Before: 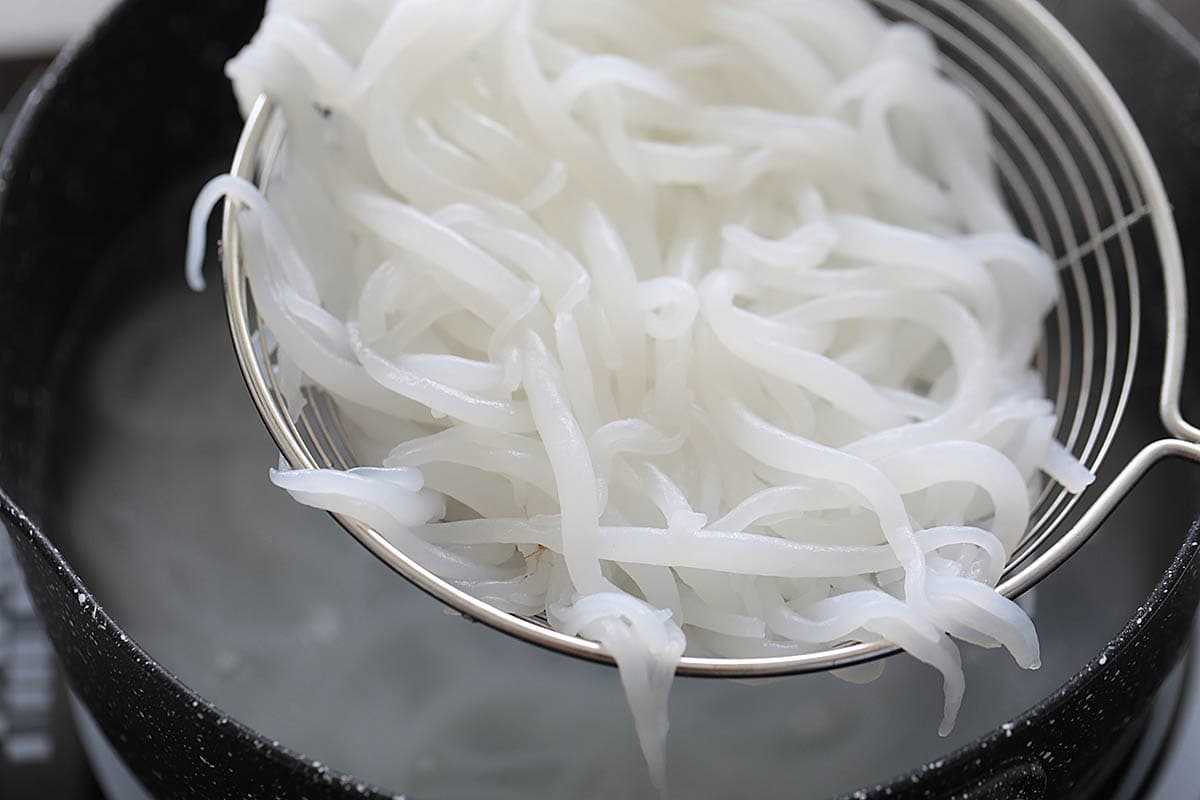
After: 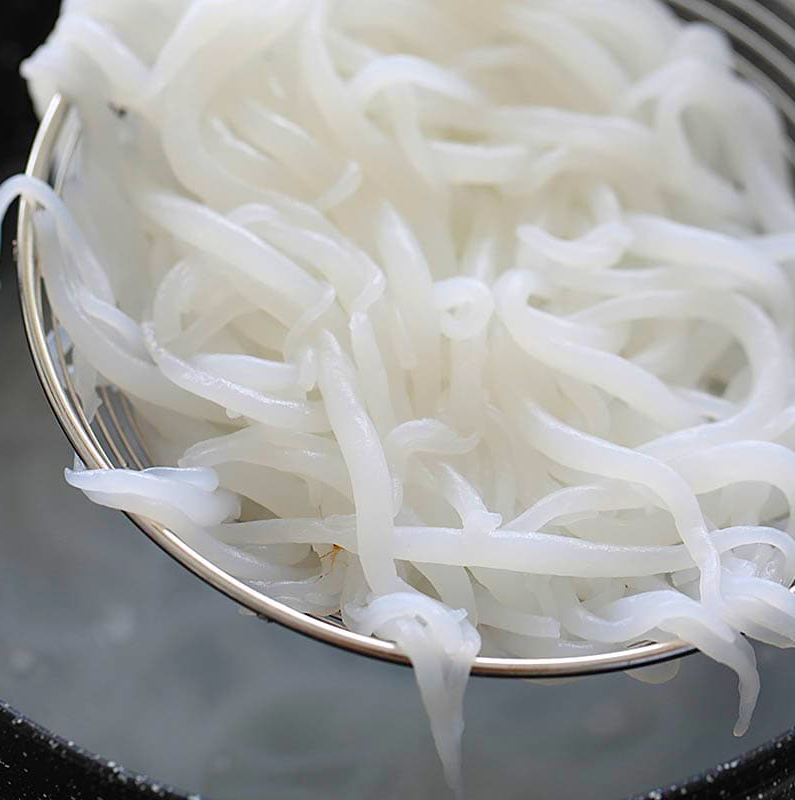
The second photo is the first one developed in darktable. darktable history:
crop: left 17.124%, right 16.615%
color balance rgb: perceptual saturation grading › global saturation 20%, perceptual saturation grading › highlights 1.571%, perceptual saturation grading › shadows 50.183%, global vibrance 20%
